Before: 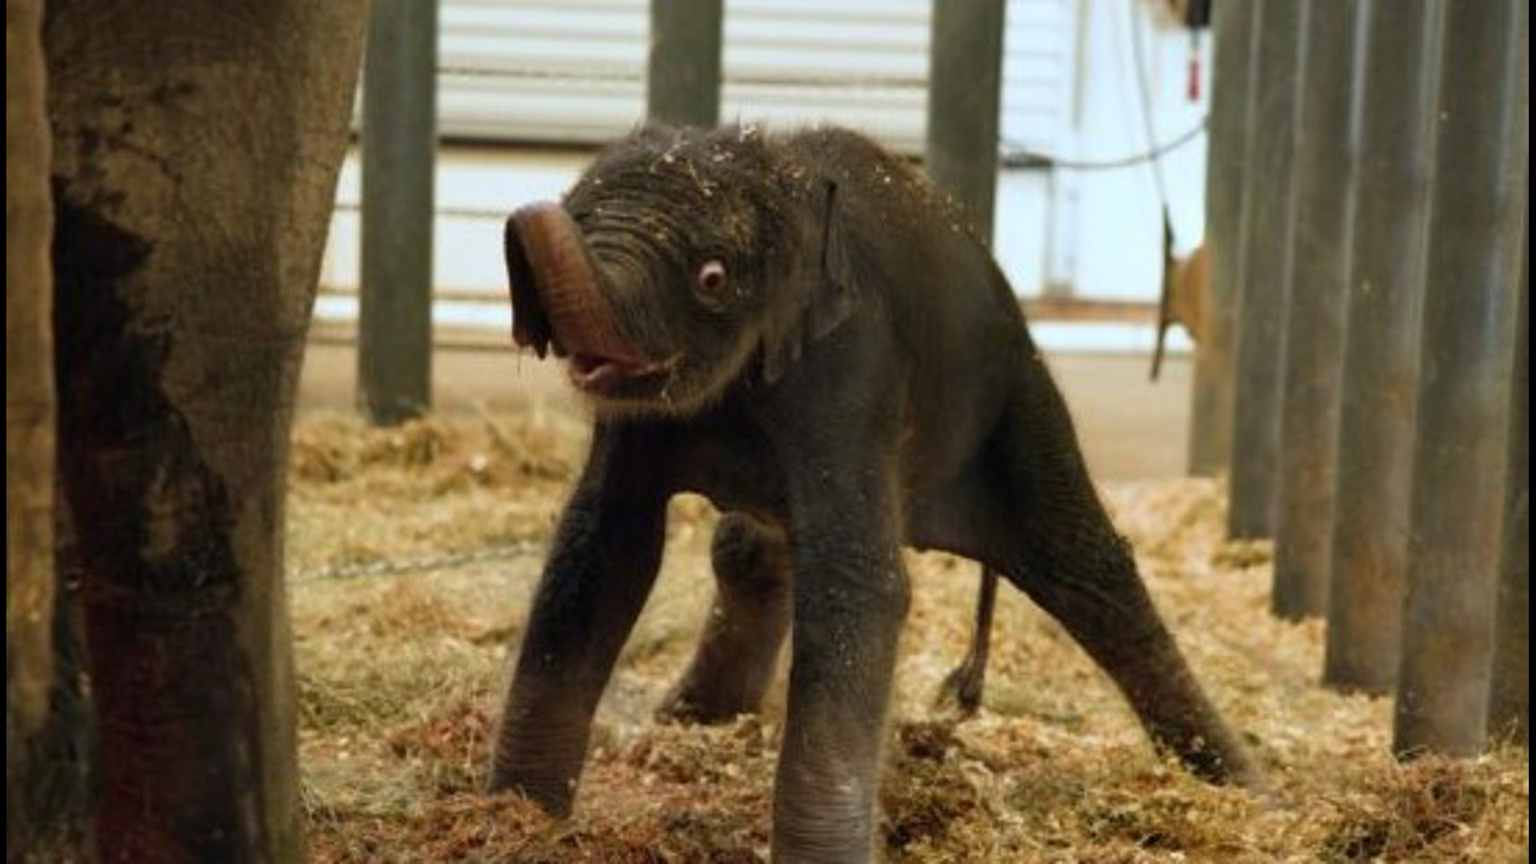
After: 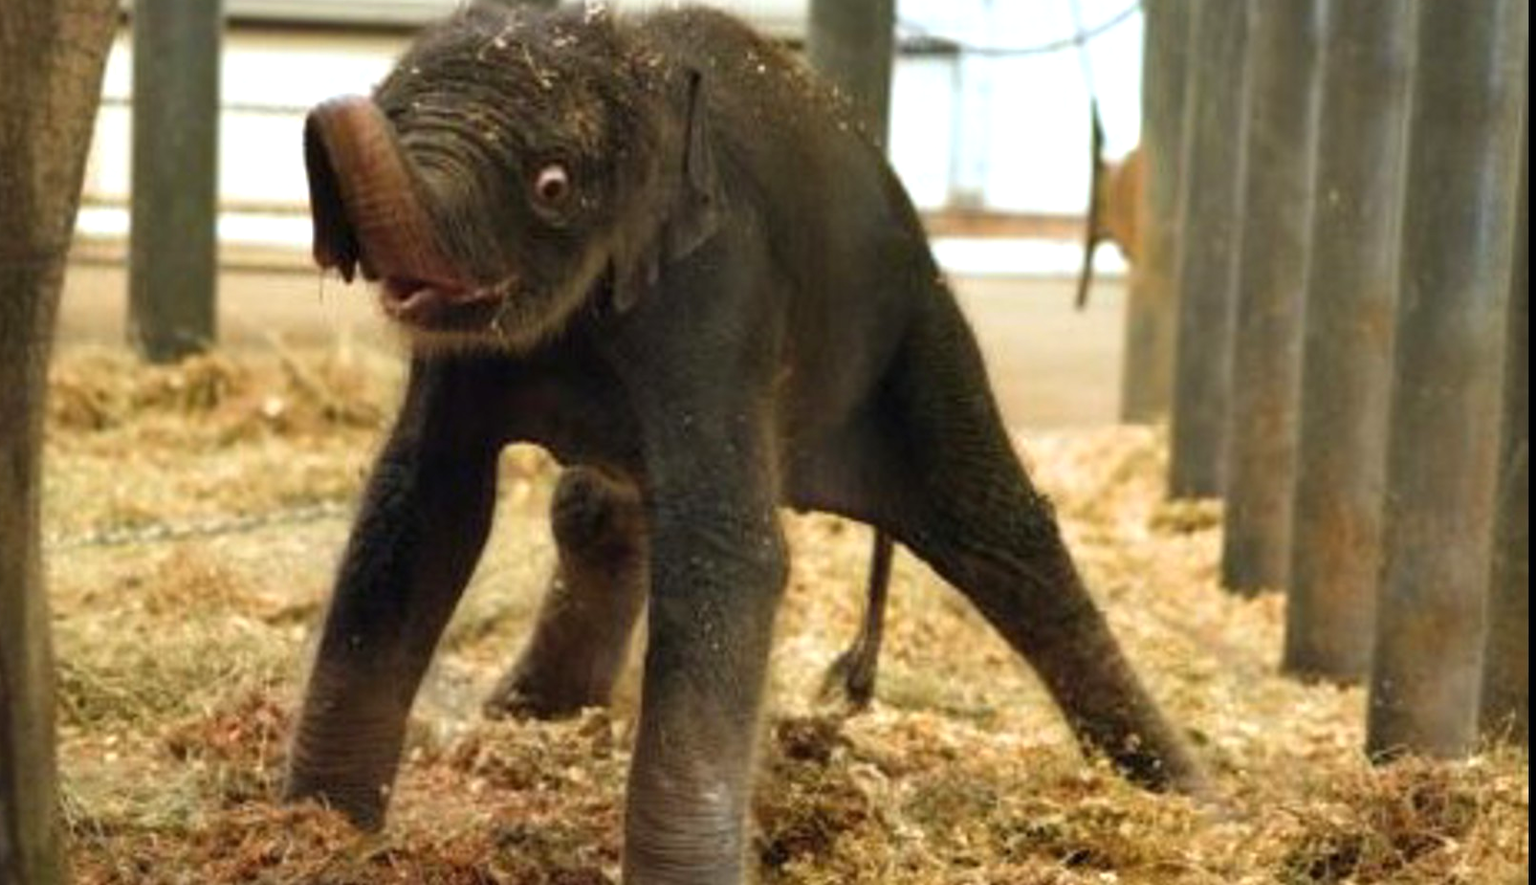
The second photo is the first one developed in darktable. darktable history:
exposure: black level correction 0, exposure 0.5 EV, compensate highlight preservation false
crop: left 16.315%, top 14.246%
